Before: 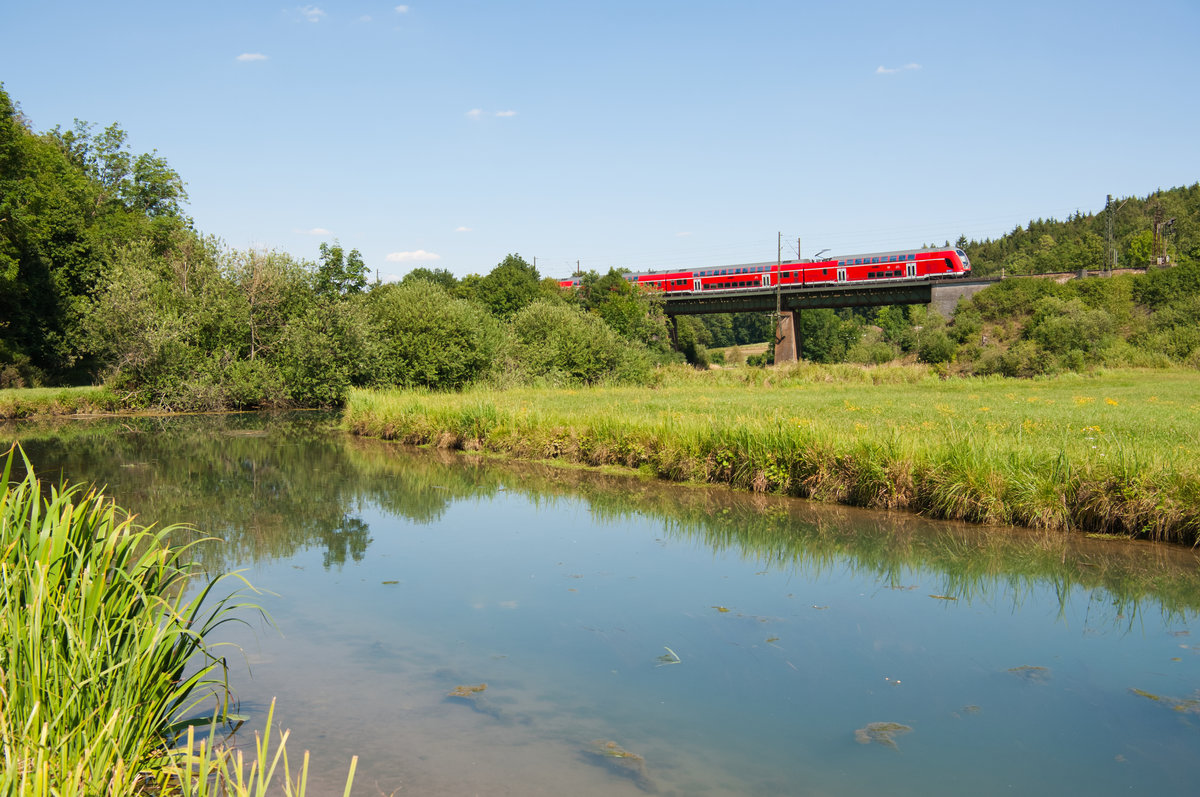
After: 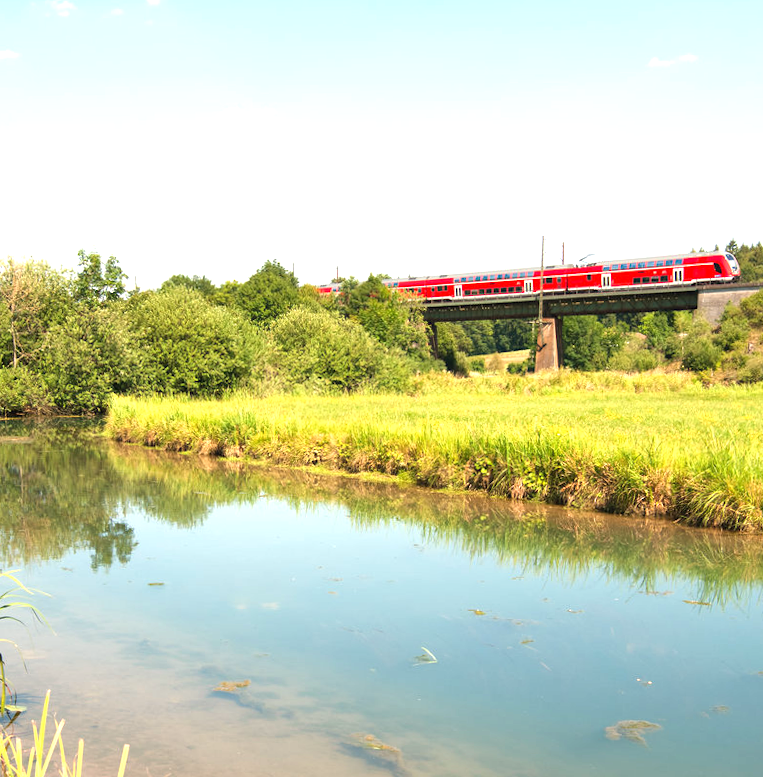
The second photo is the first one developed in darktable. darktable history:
crop and rotate: left 17.732%, right 15.423%
exposure: exposure 1 EV, compensate highlight preservation false
rotate and perspective: rotation 0.074°, lens shift (vertical) 0.096, lens shift (horizontal) -0.041, crop left 0.043, crop right 0.952, crop top 0.024, crop bottom 0.979
white balance: red 1.045, blue 0.932
